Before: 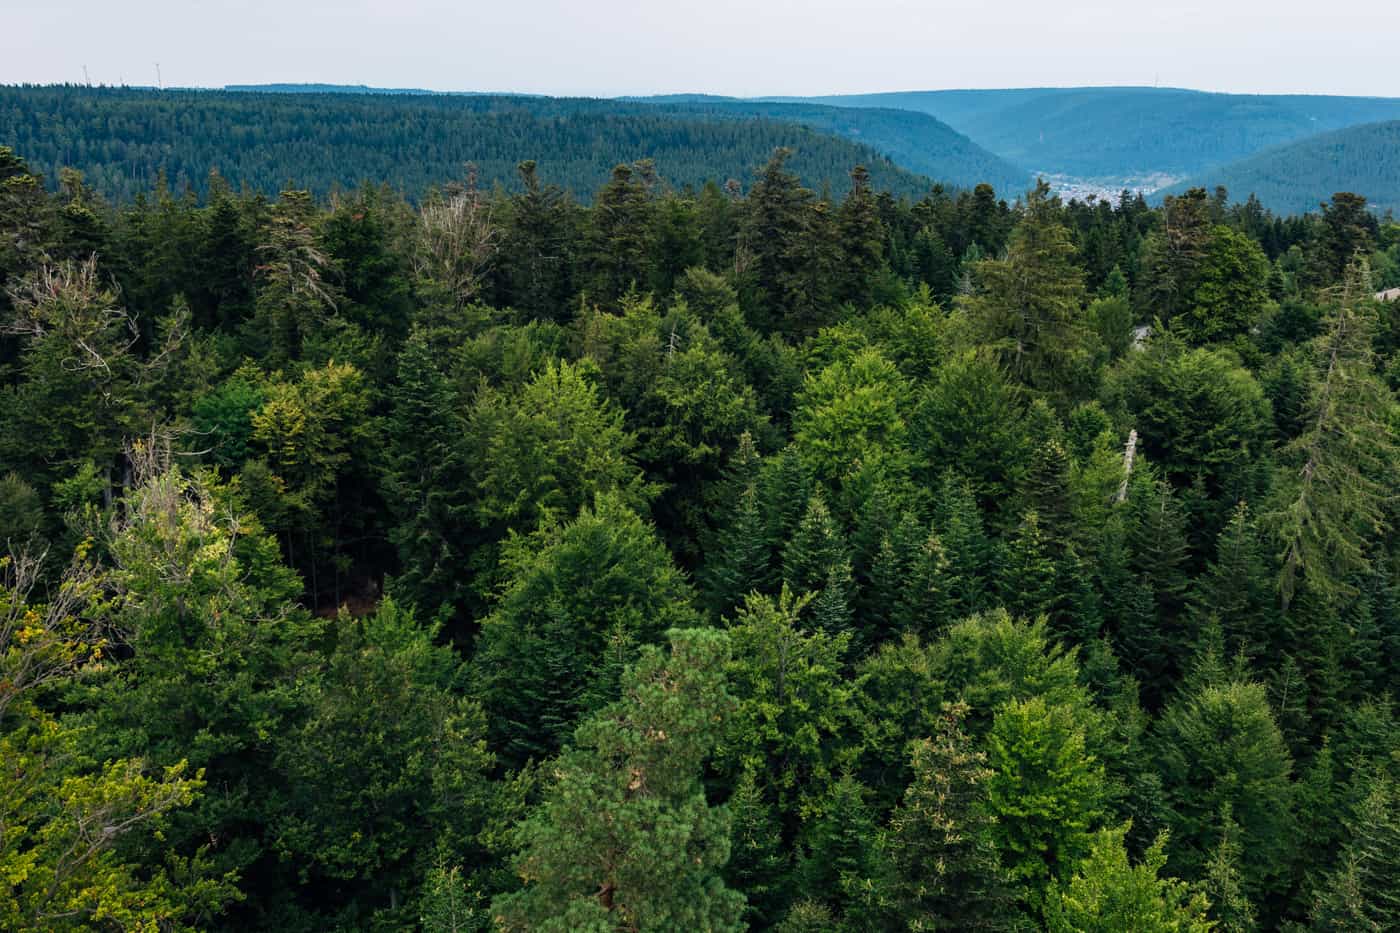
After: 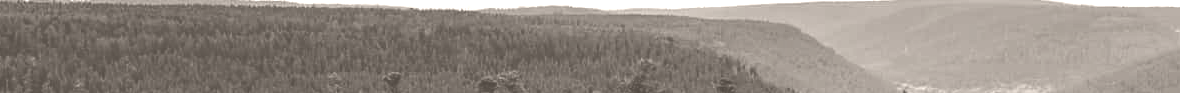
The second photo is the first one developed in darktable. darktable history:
color balance rgb: linear chroma grading › global chroma -0.67%, saturation formula JzAzBz (2021)
crop and rotate: left 9.644%, top 9.491%, right 6.021%, bottom 80.509%
tone curve: curves: ch0 [(0, 0) (0.003, 0.007) (0.011, 0.009) (0.025, 0.014) (0.044, 0.022) (0.069, 0.029) (0.1, 0.037) (0.136, 0.052) (0.177, 0.083) (0.224, 0.121) (0.277, 0.177) (0.335, 0.258) (0.399, 0.351) (0.468, 0.454) (0.543, 0.557) (0.623, 0.654) (0.709, 0.744) (0.801, 0.825) (0.898, 0.909) (1, 1)], preserve colors none
exposure: black level correction 0.01, exposure 0.014 EV, compensate highlight preservation false
base curve: curves: ch0 [(0, 0) (0.826, 0.587) (1, 1)]
colorize: hue 34.49°, saturation 35.33%, source mix 100%, lightness 55%, version 1
